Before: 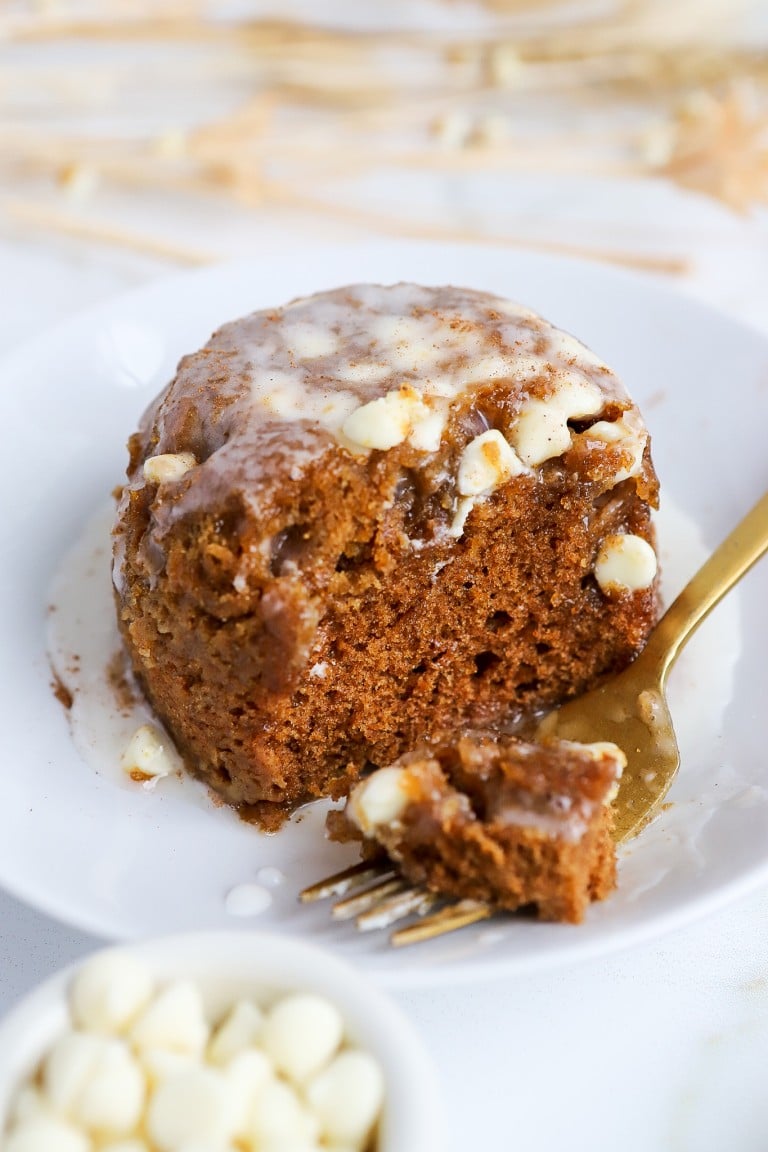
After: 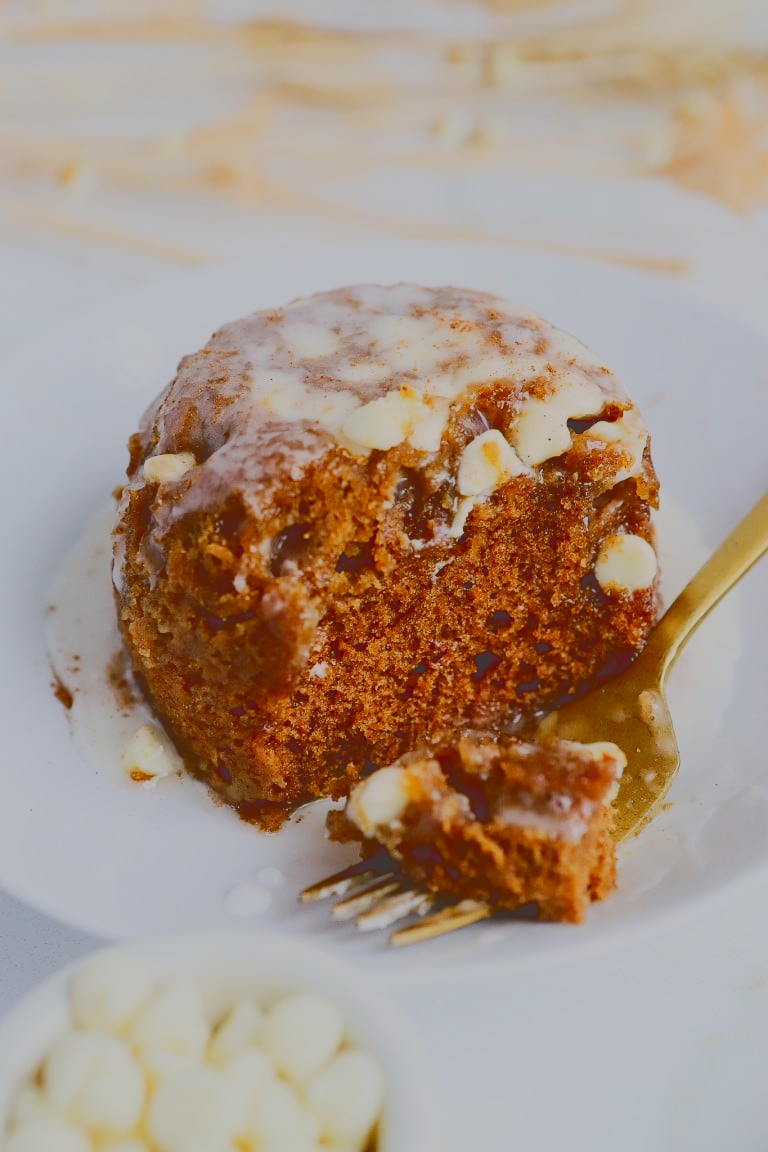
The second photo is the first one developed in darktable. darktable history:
tone curve: curves: ch0 [(0, 0.23) (0.125, 0.207) (0.245, 0.227) (0.736, 0.695) (1, 0.824)], color space Lab, independent channels, preserve colors none
filmic rgb: black relative exposure -16 EV, threshold -0.33 EV, transition 3.19 EV, structure ↔ texture 100%, target black luminance 0%, hardness 7.57, latitude 72.96%, contrast 0.908, highlights saturation mix 10%, shadows ↔ highlights balance -0.38%, add noise in highlights 0, preserve chrominance no, color science v4 (2020), iterations of high-quality reconstruction 10, enable highlight reconstruction true
